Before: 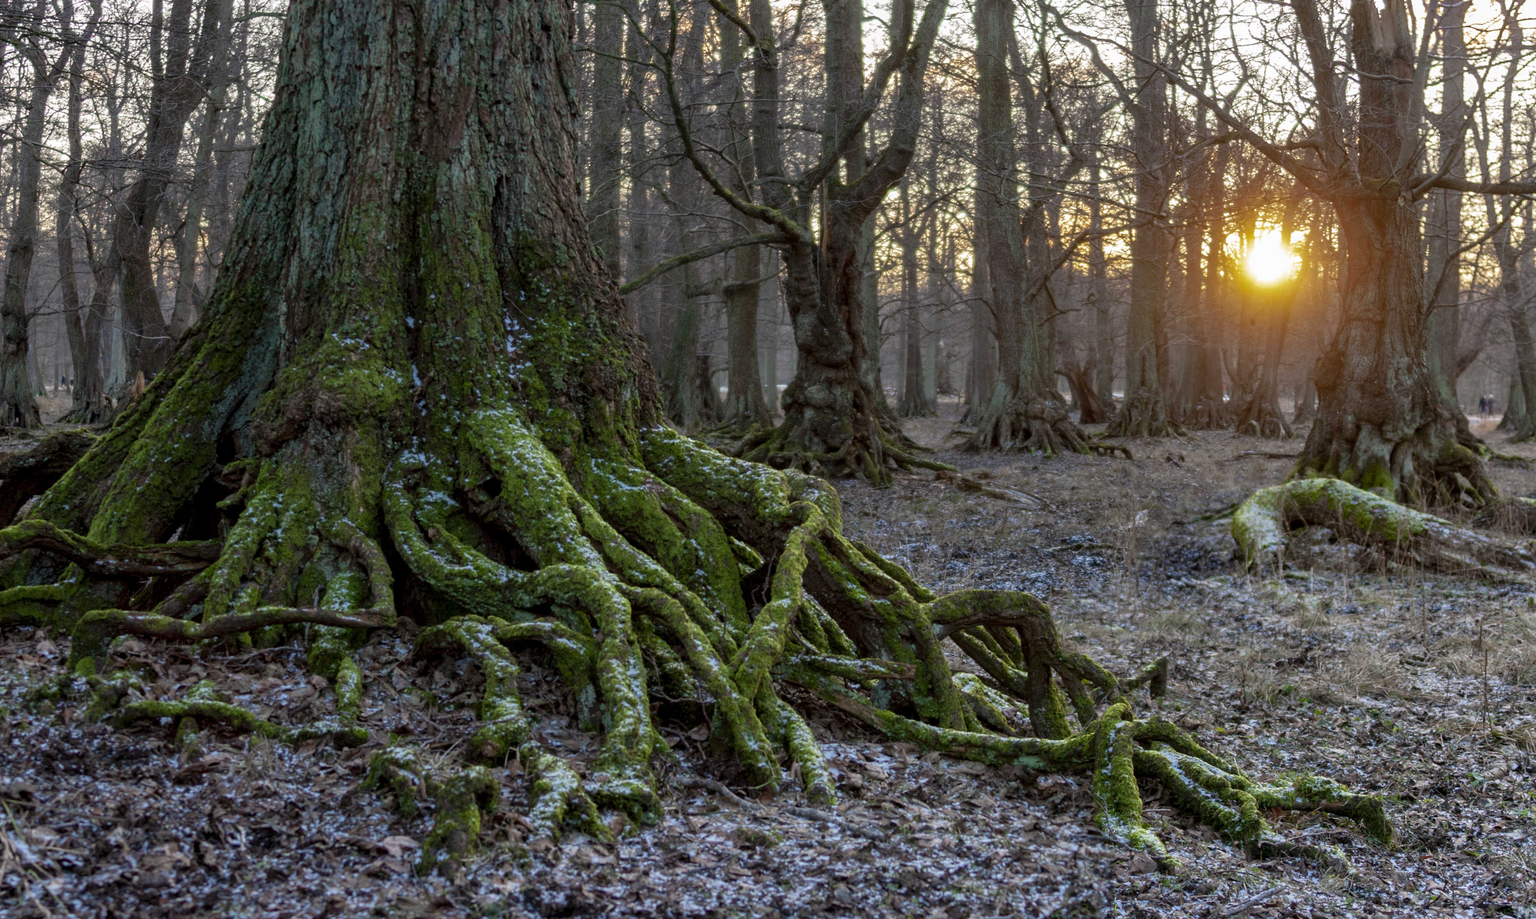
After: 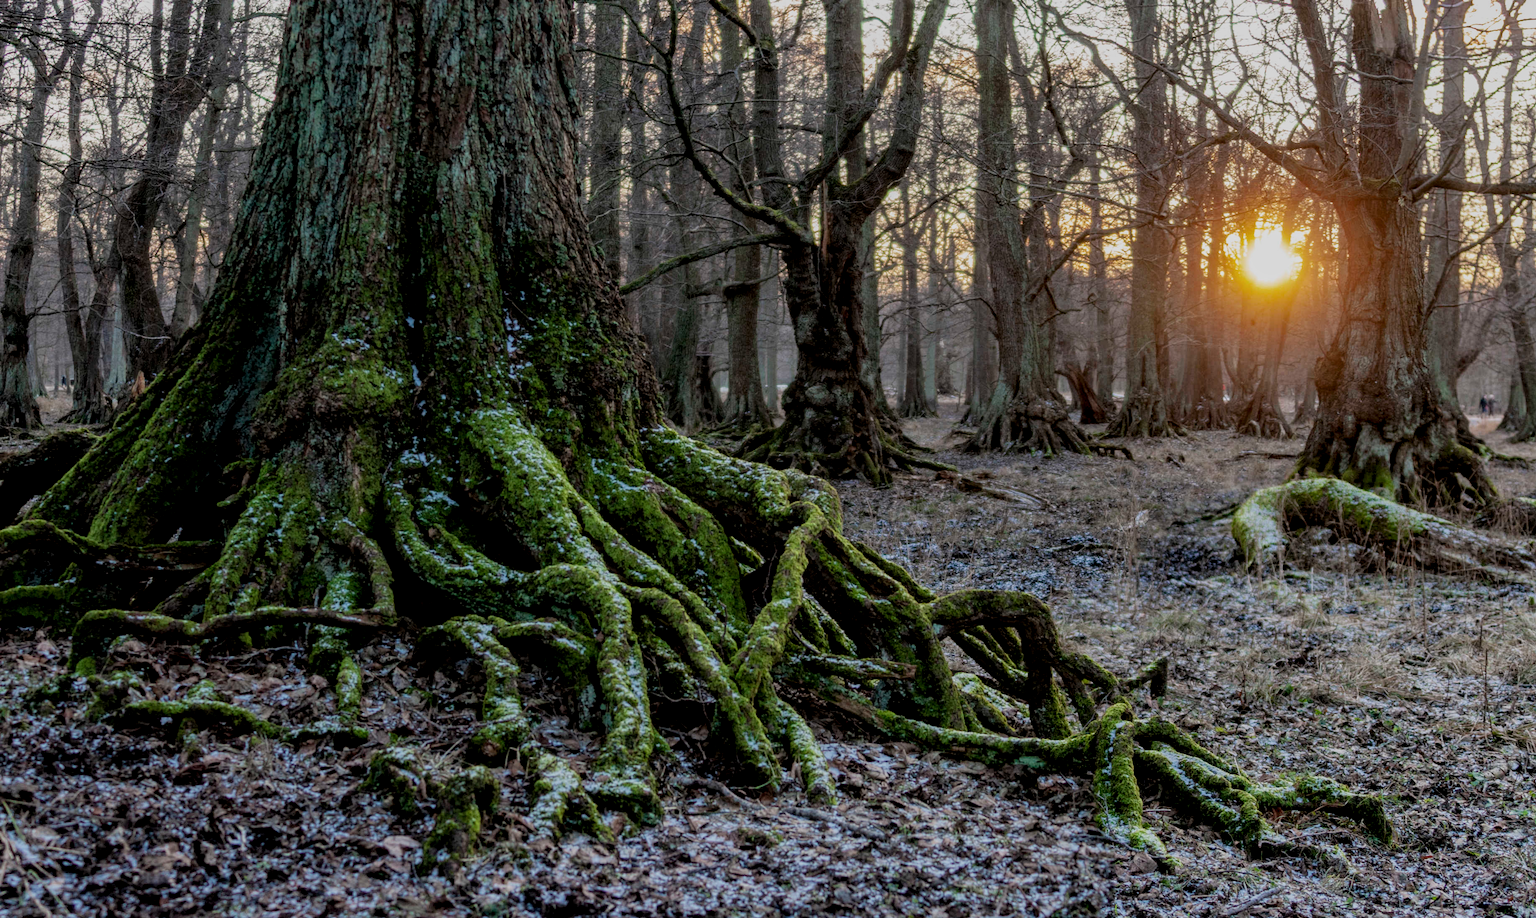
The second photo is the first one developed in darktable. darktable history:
local contrast: on, module defaults
filmic rgb: black relative exposure -7.15 EV, white relative exposure 5.36 EV, hardness 3.02
